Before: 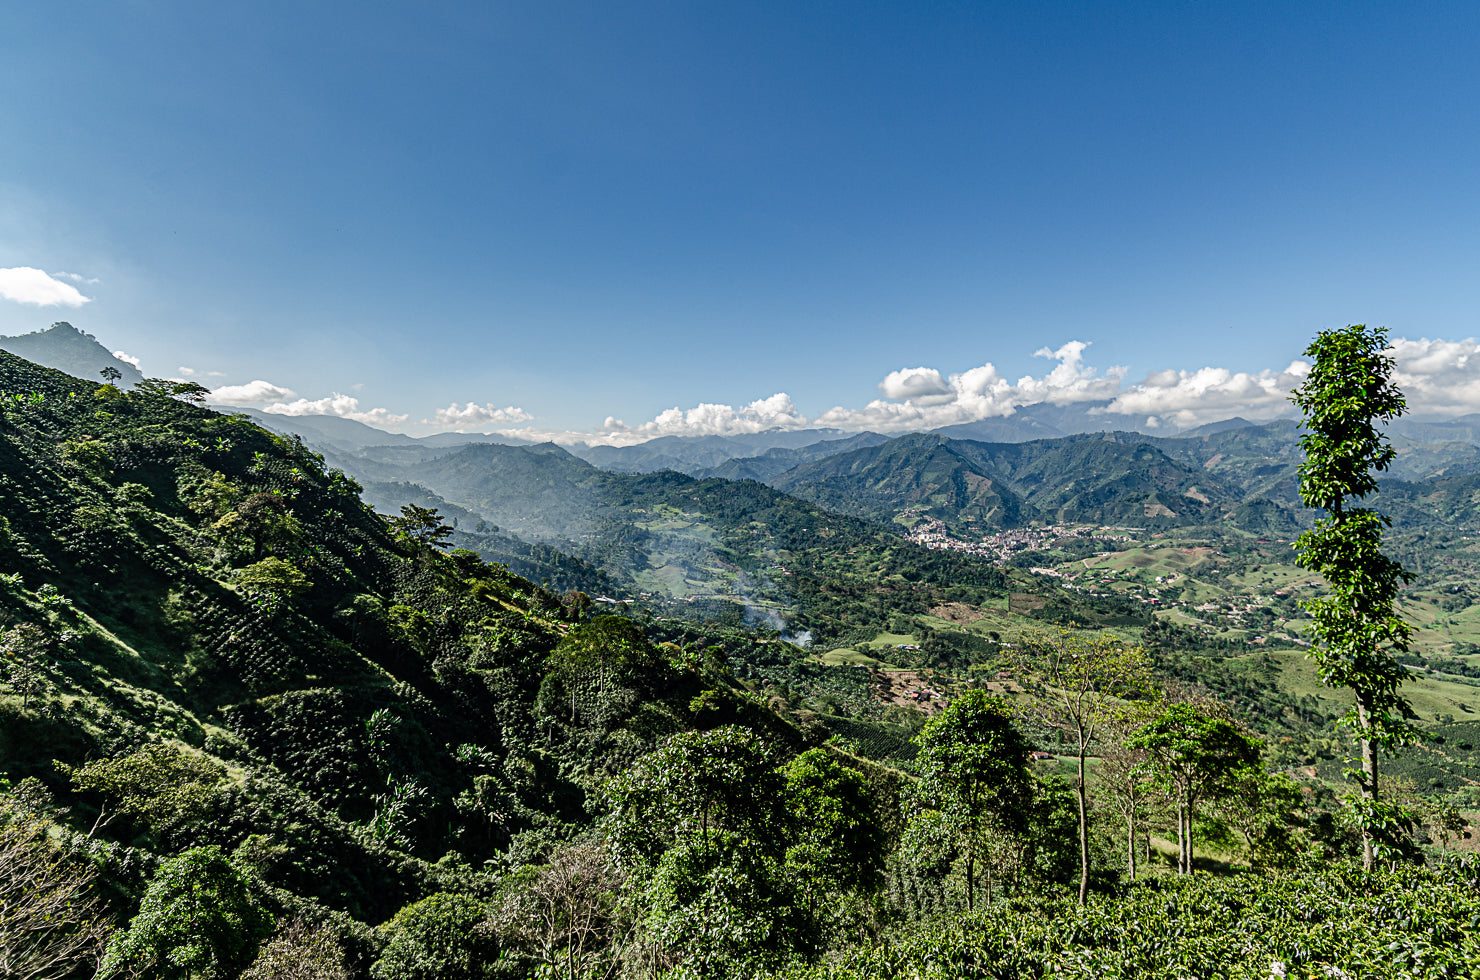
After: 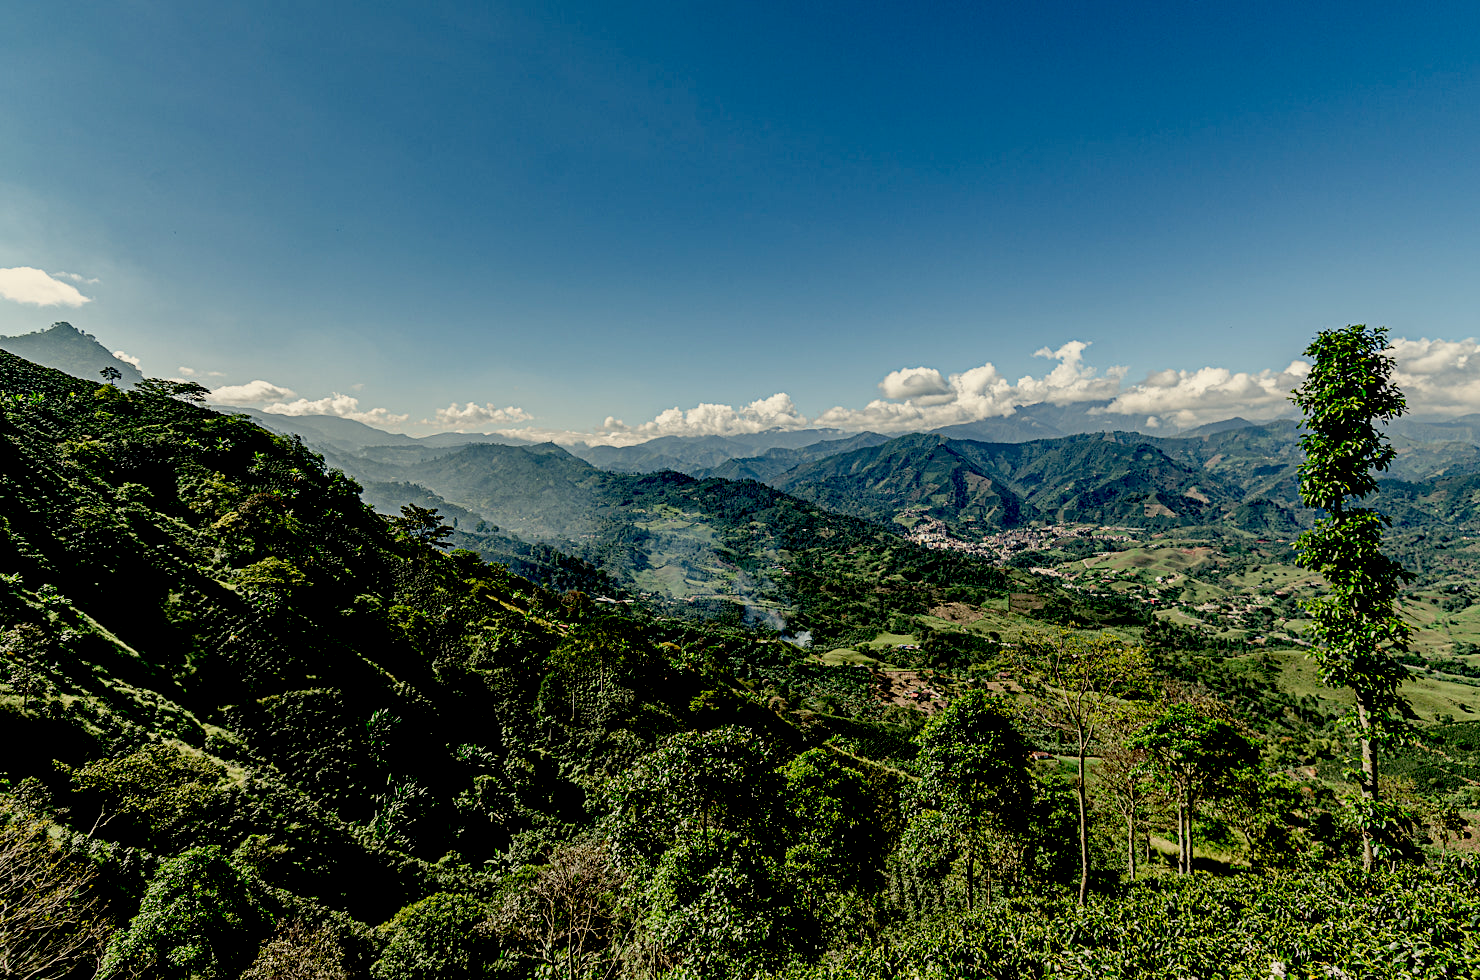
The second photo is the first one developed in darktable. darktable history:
white balance: red 1.029, blue 0.92
exposure: black level correction 0.046, exposure -0.228 EV, compensate highlight preservation false
